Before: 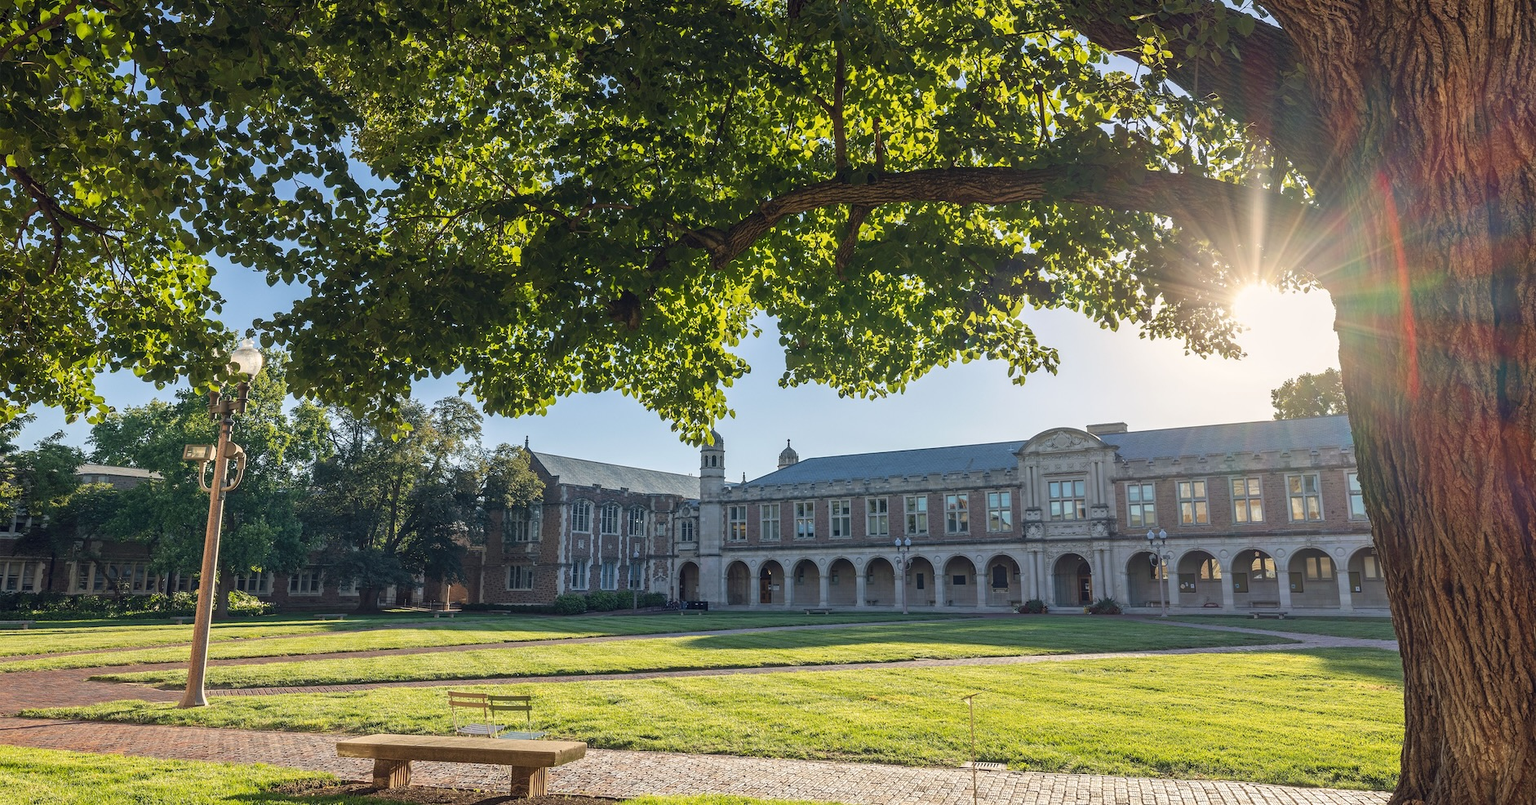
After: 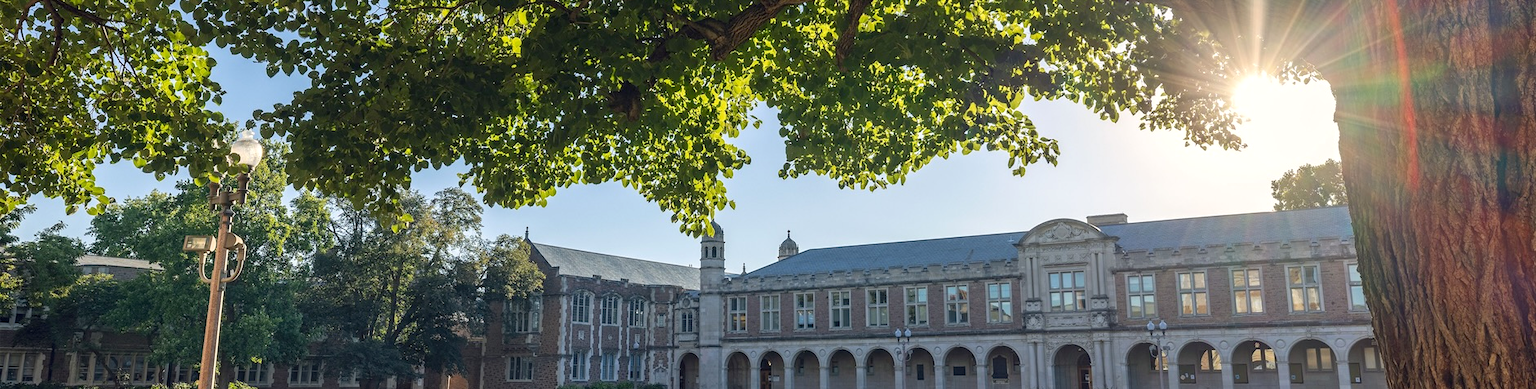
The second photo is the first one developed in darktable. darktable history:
crop and rotate: top 26.056%, bottom 25.543%
exposure: black level correction 0.002, exposure 0.15 EV, compensate highlight preservation false
